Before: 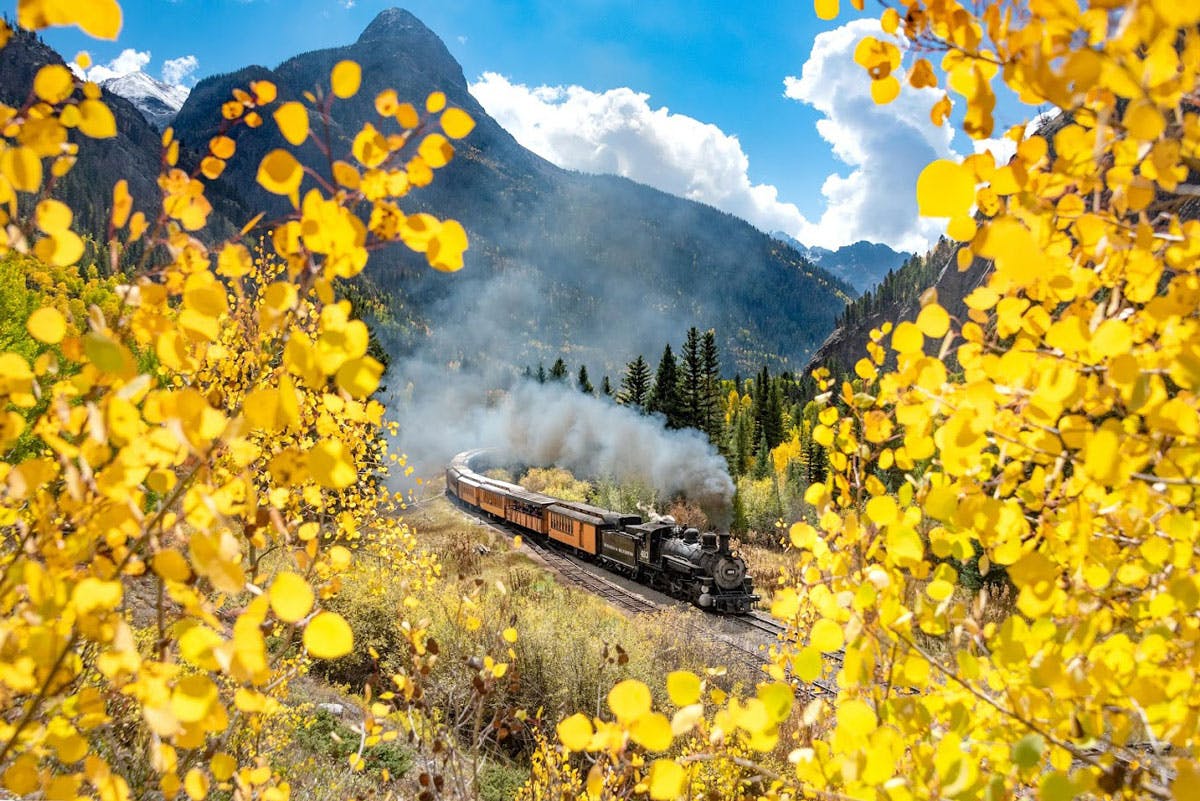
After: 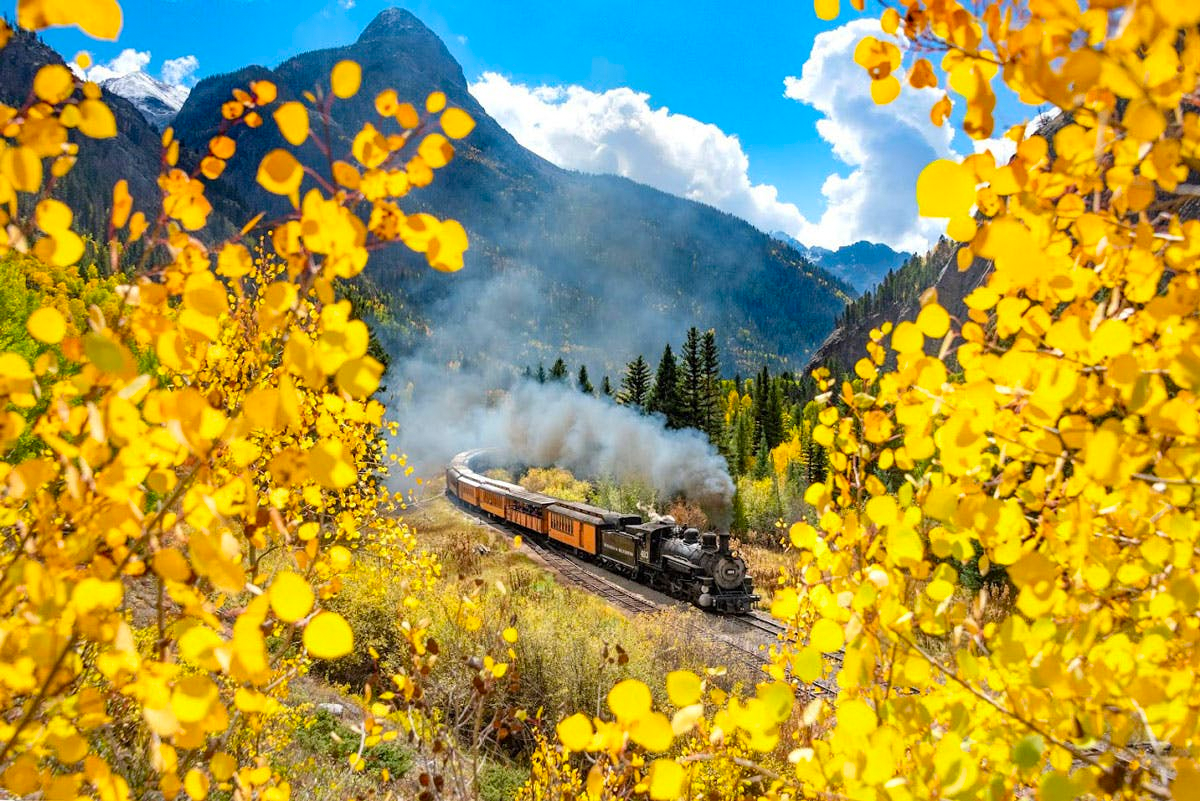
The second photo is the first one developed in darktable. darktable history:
grain: coarseness 0.81 ISO, strength 1.34%, mid-tones bias 0%
color correction: saturation 1.34
levels: mode automatic, black 0.023%, white 99.97%, levels [0.062, 0.494, 0.925]
